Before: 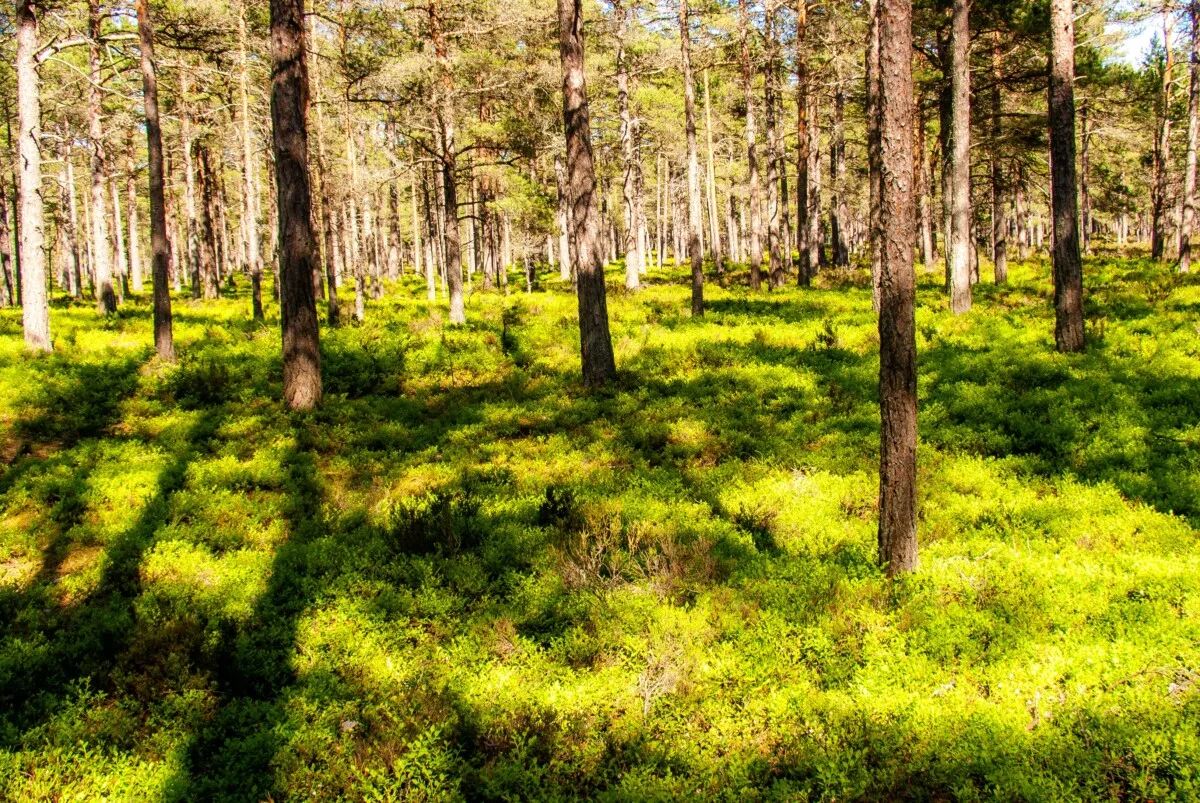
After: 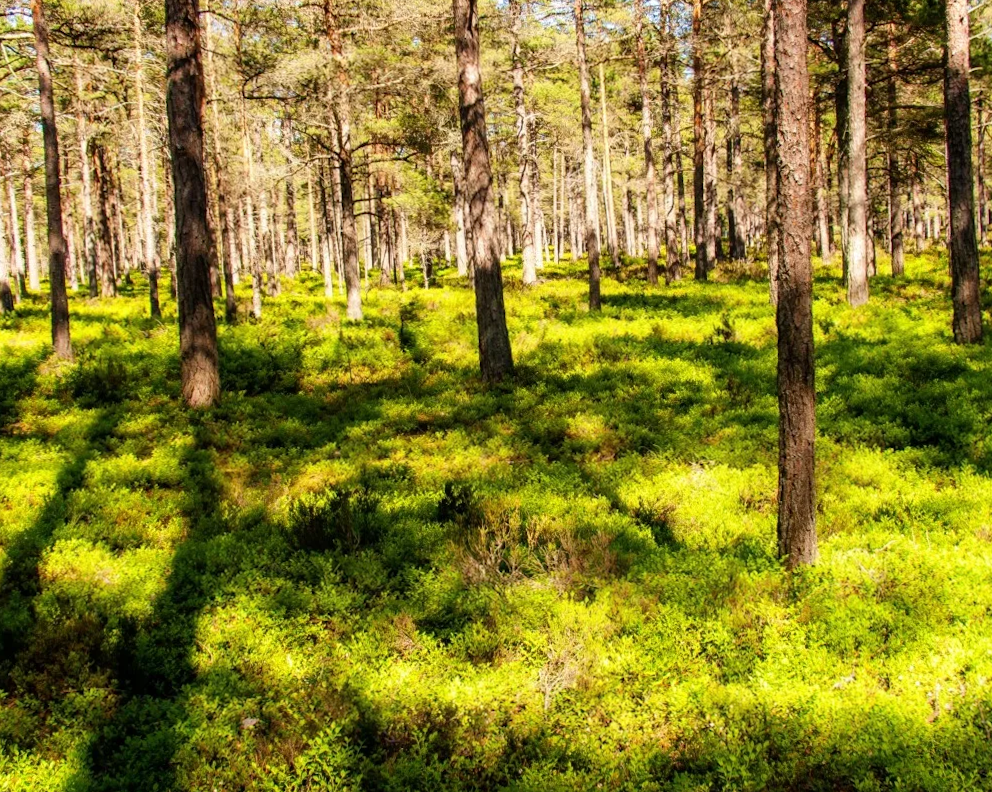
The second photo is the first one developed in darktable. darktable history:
exposure: compensate highlight preservation false
rotate and perspective: rotation -0.45°, automatic cropping original format, crop left 0.008, crop right 0.992, crop top 0.012, crop bottom 0.988
crop: left 8.026%, right 7.374%
